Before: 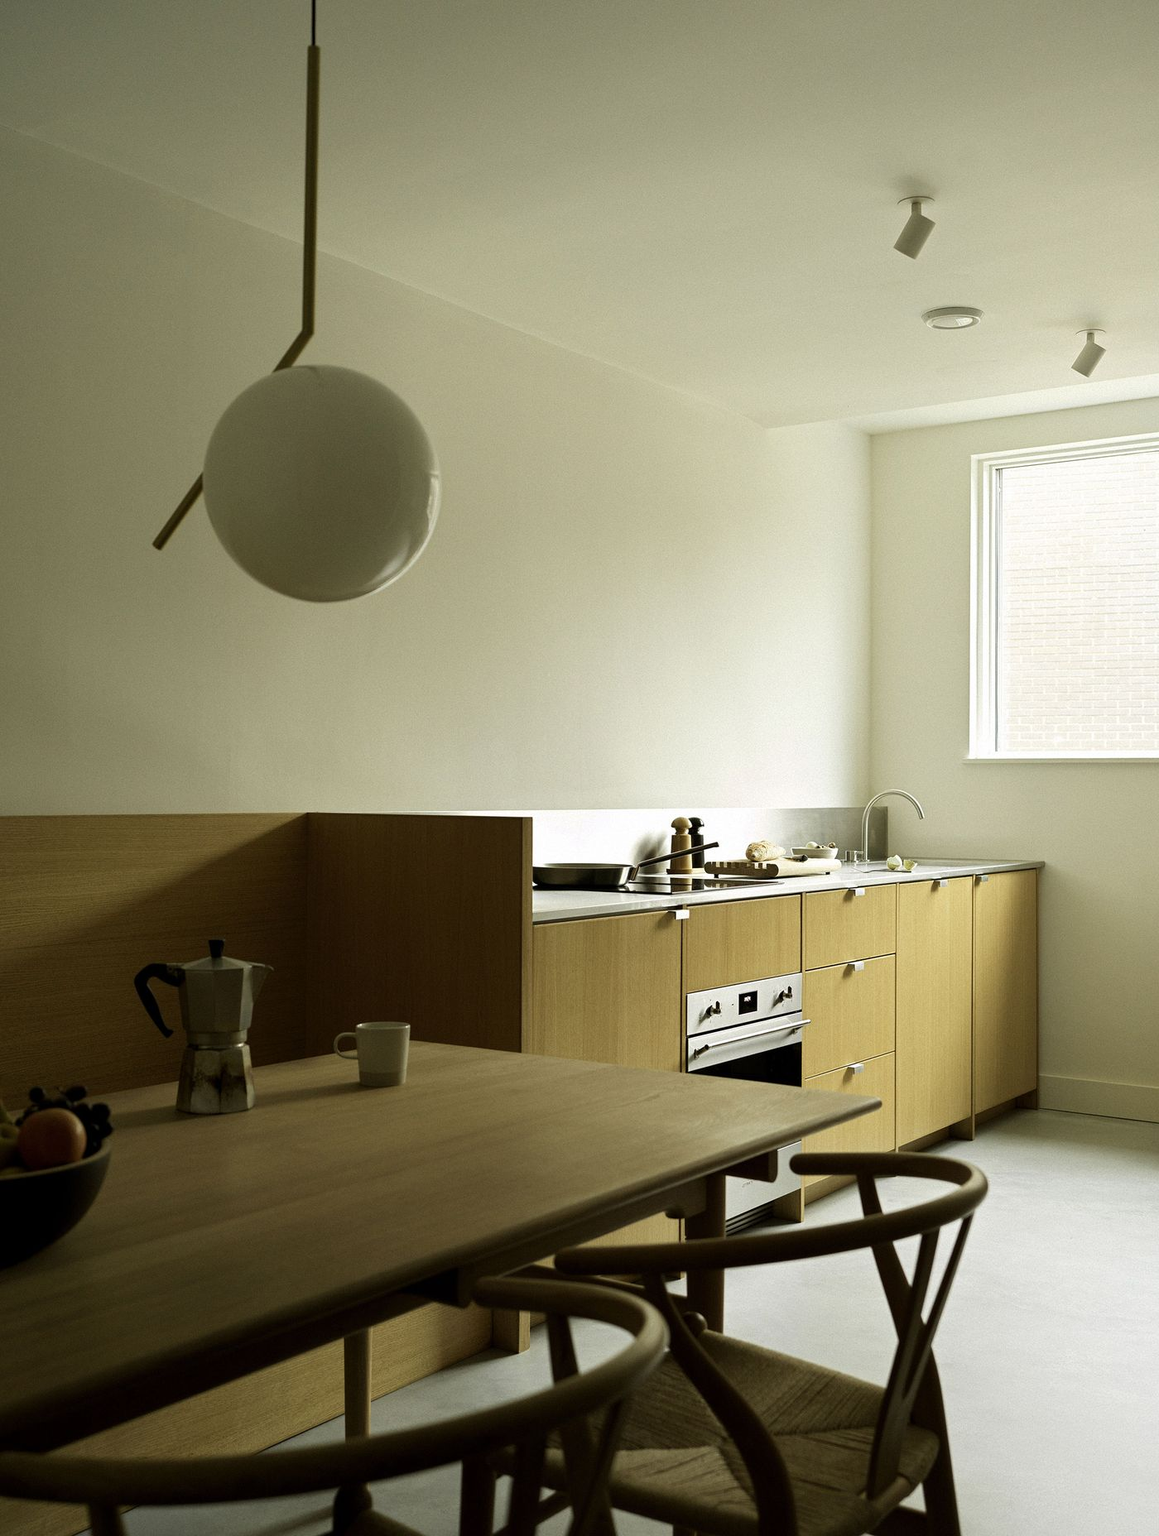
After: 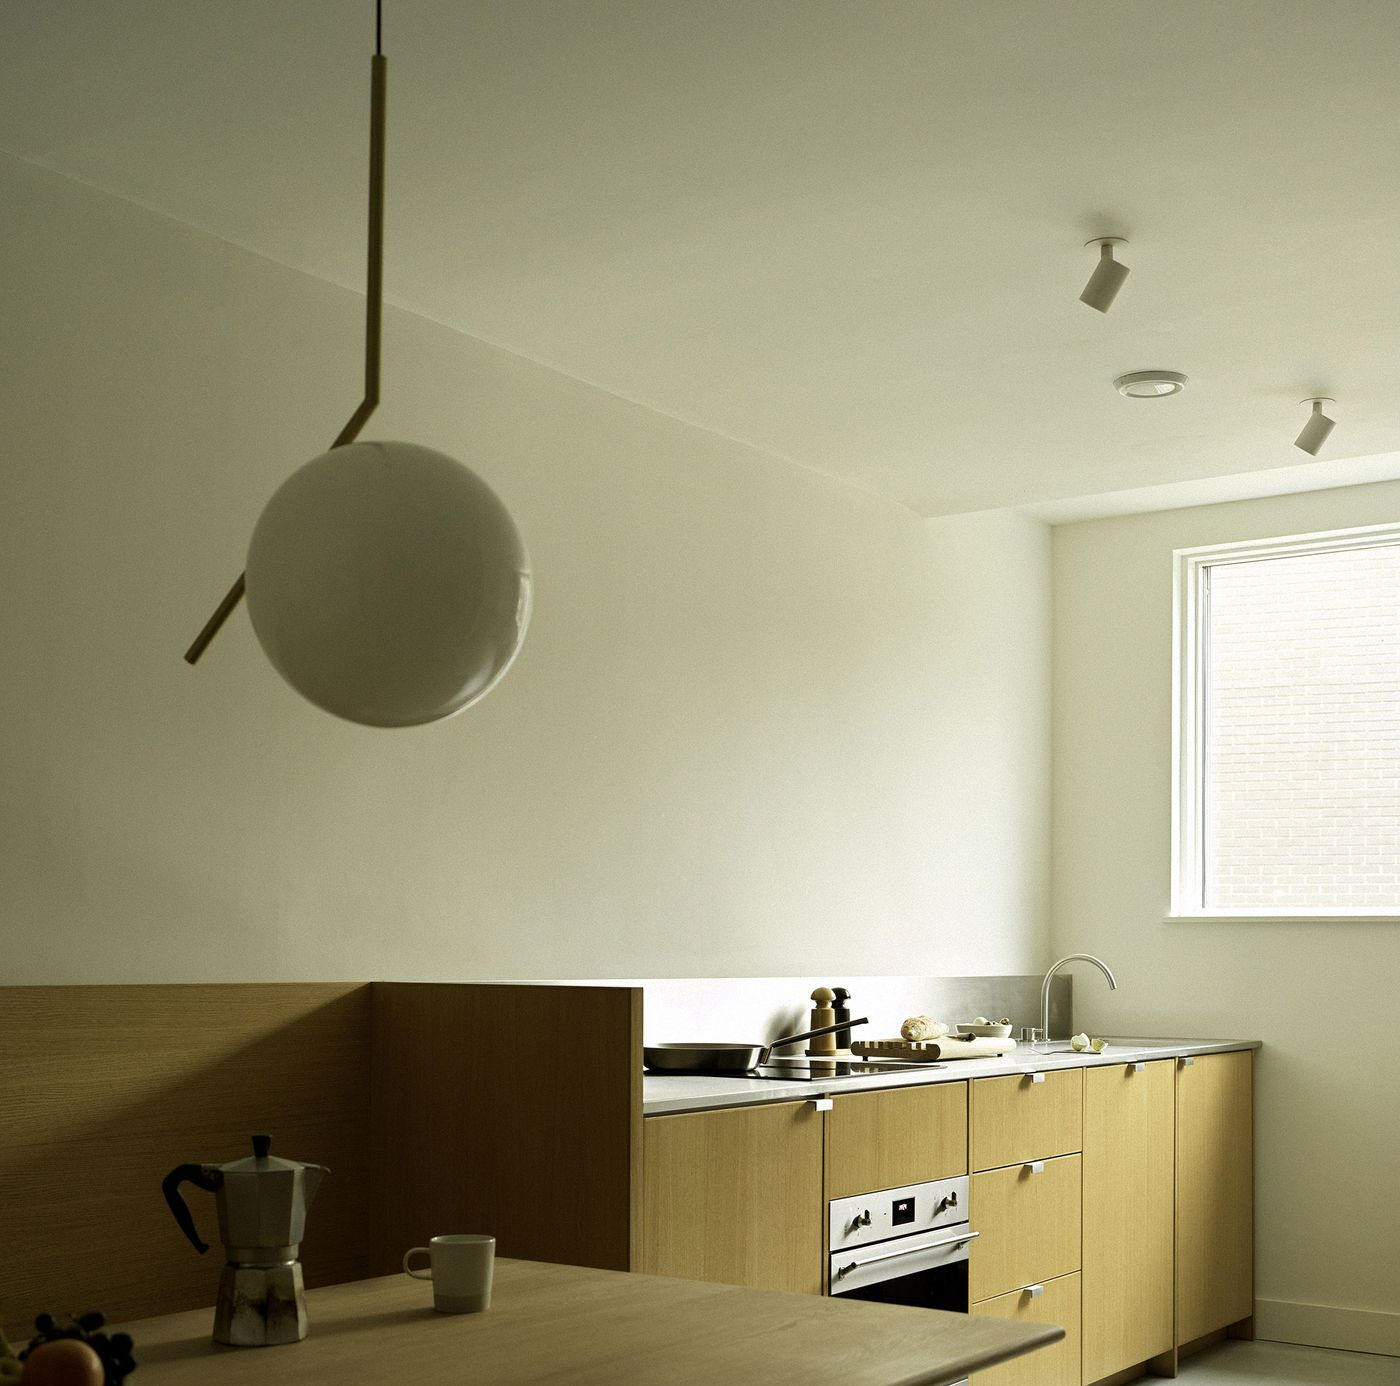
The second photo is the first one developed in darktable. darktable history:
crop: bottom 24.994%
